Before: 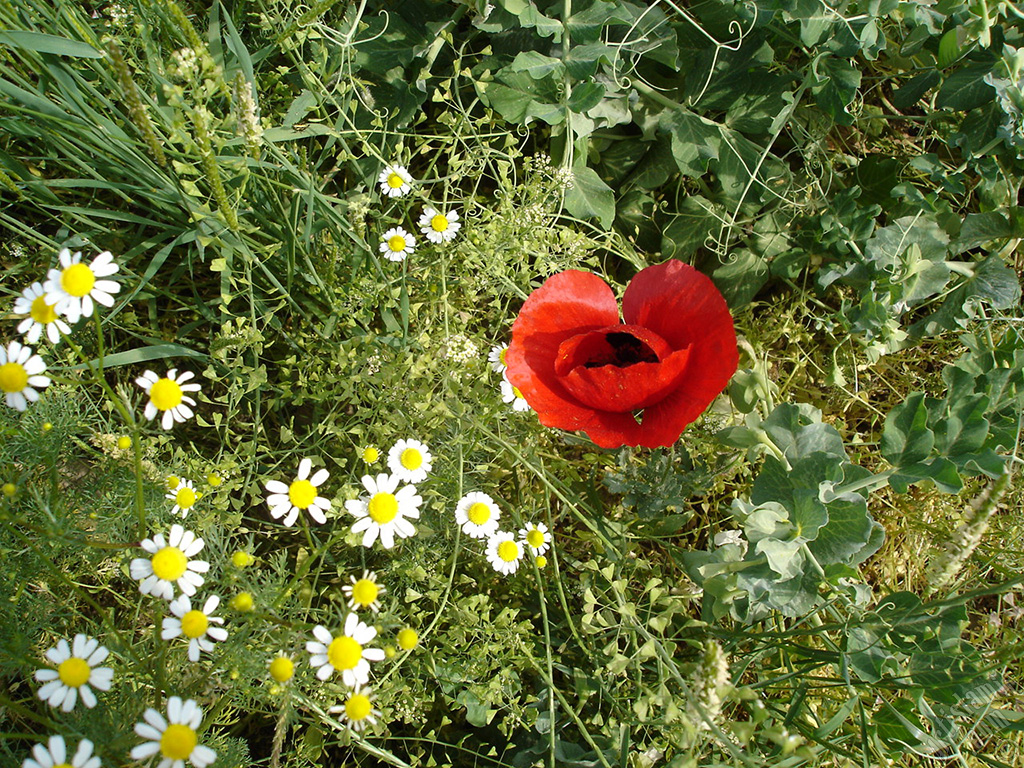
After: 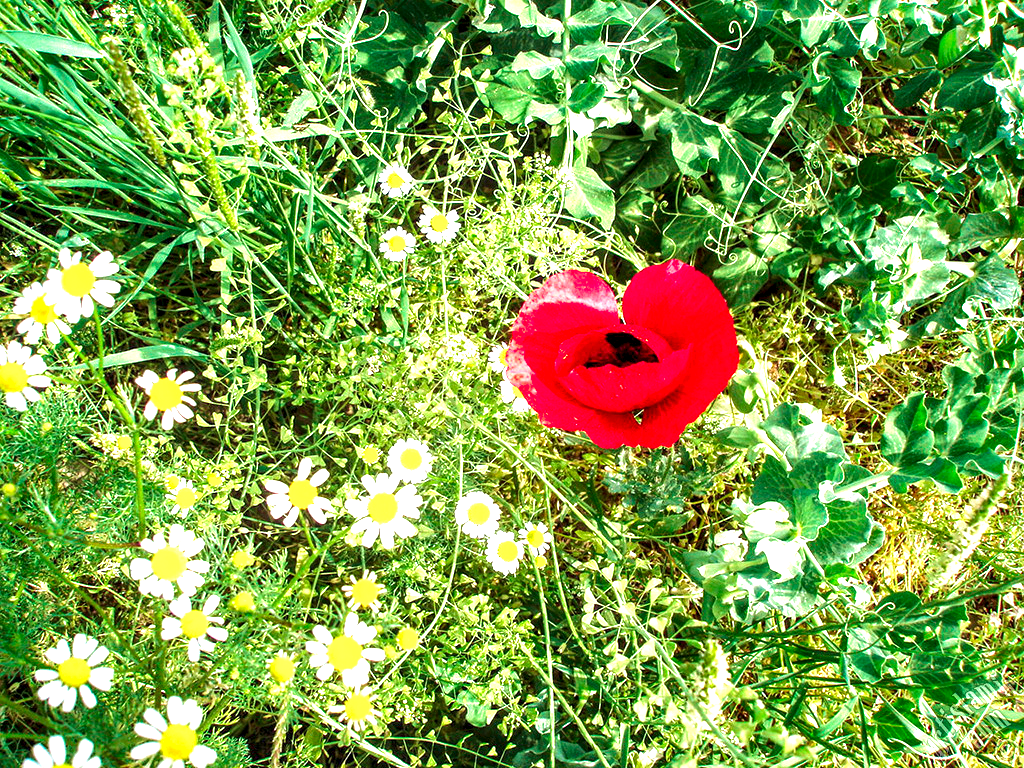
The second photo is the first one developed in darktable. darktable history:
contrast equalizer: octaves 7, y [[0.6 ×6], [0.55 ×6], [0 ×6], [0 ×6], [0 ×6]], mix 0.15
velvia: on, module defaults
color contrast: green-magenta contrast 1.73, blue-yellow contrast 1.15
exposure: black level correction 0, exposure 1.388 EV, compensate exposure bias true, compensate highlight preservation false
local contrast: highlights 60%, shadows 60%, detail 160%
